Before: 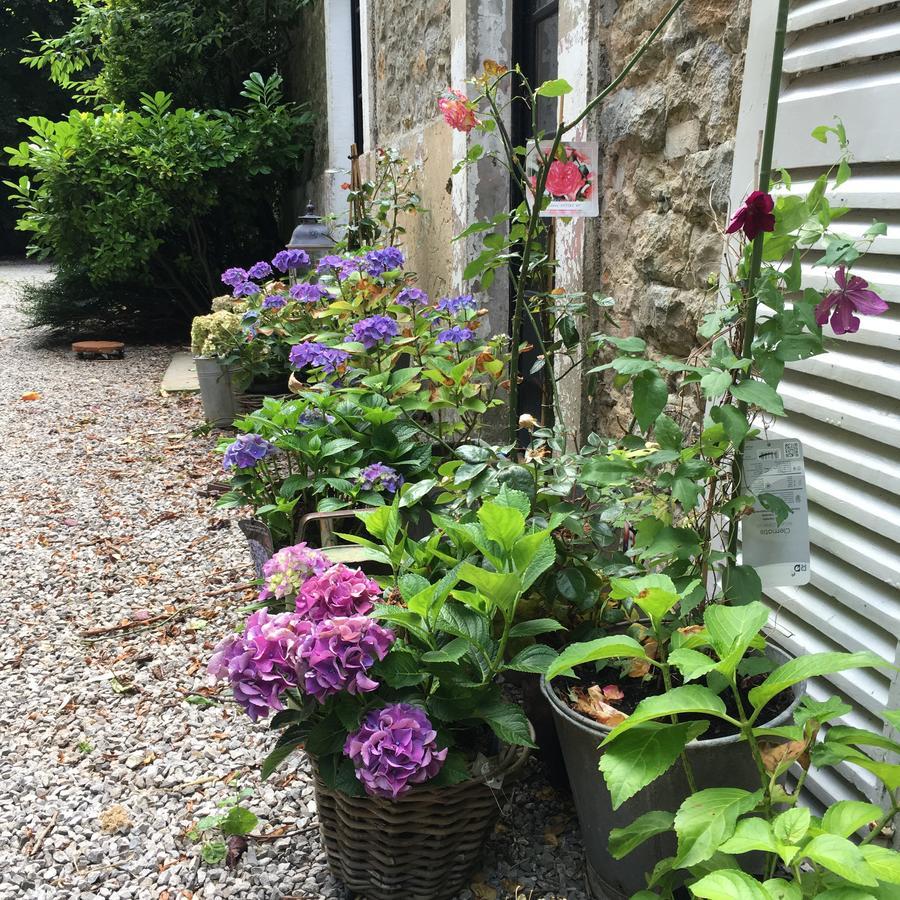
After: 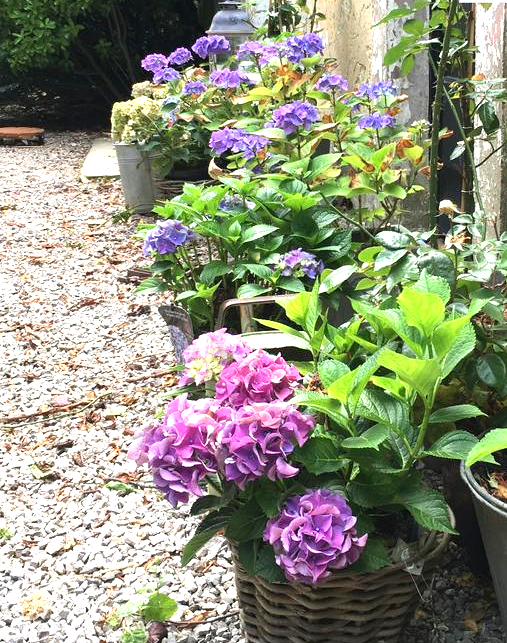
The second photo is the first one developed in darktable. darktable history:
crop: left 8.966%, top 23.852%, right 34.699%, bottom 4.703%
exposure: exposure 0.95 EV, compensate highlight preservation false
